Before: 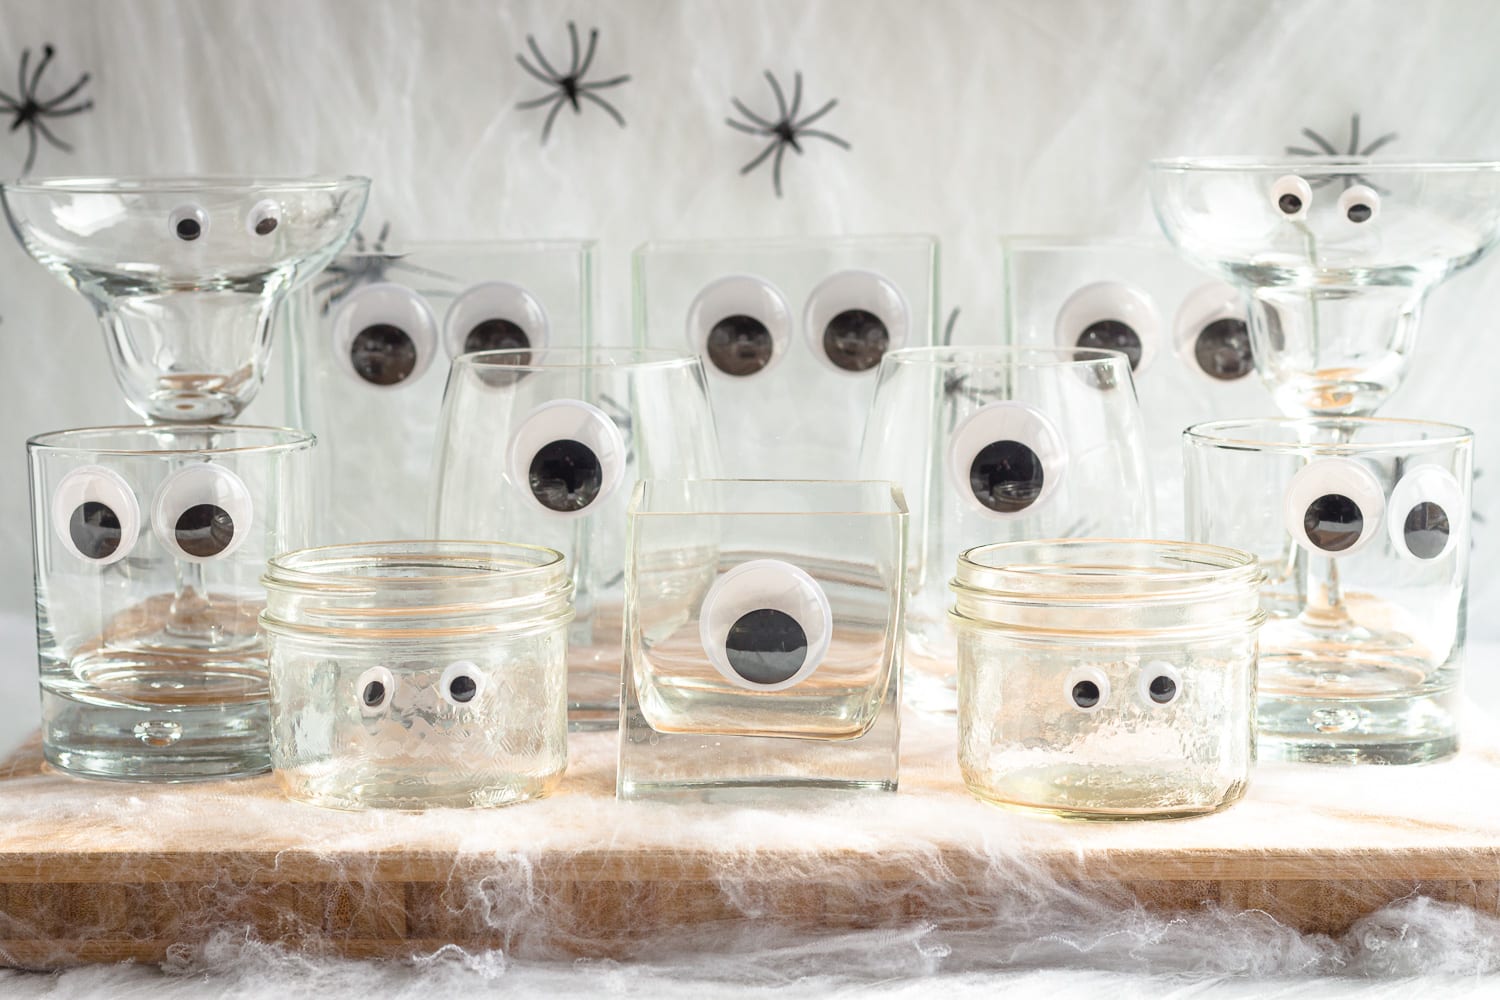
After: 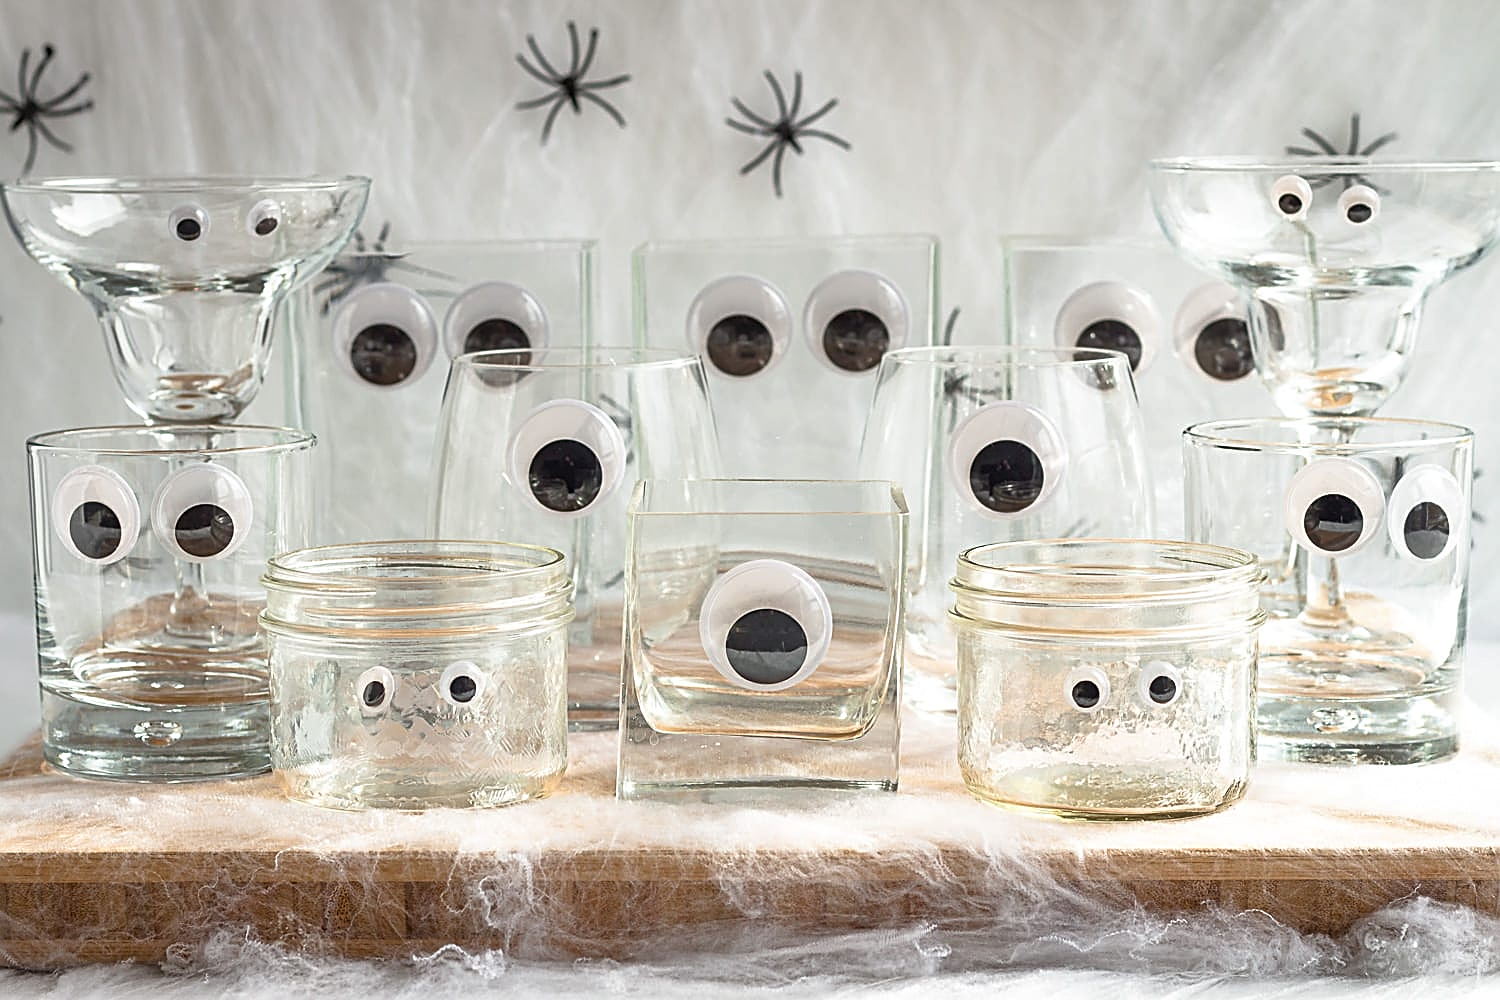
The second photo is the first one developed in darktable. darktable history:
sharpen: amount 1
shadows and highlights: shadows 35, highlights -35, soften with gaussian
